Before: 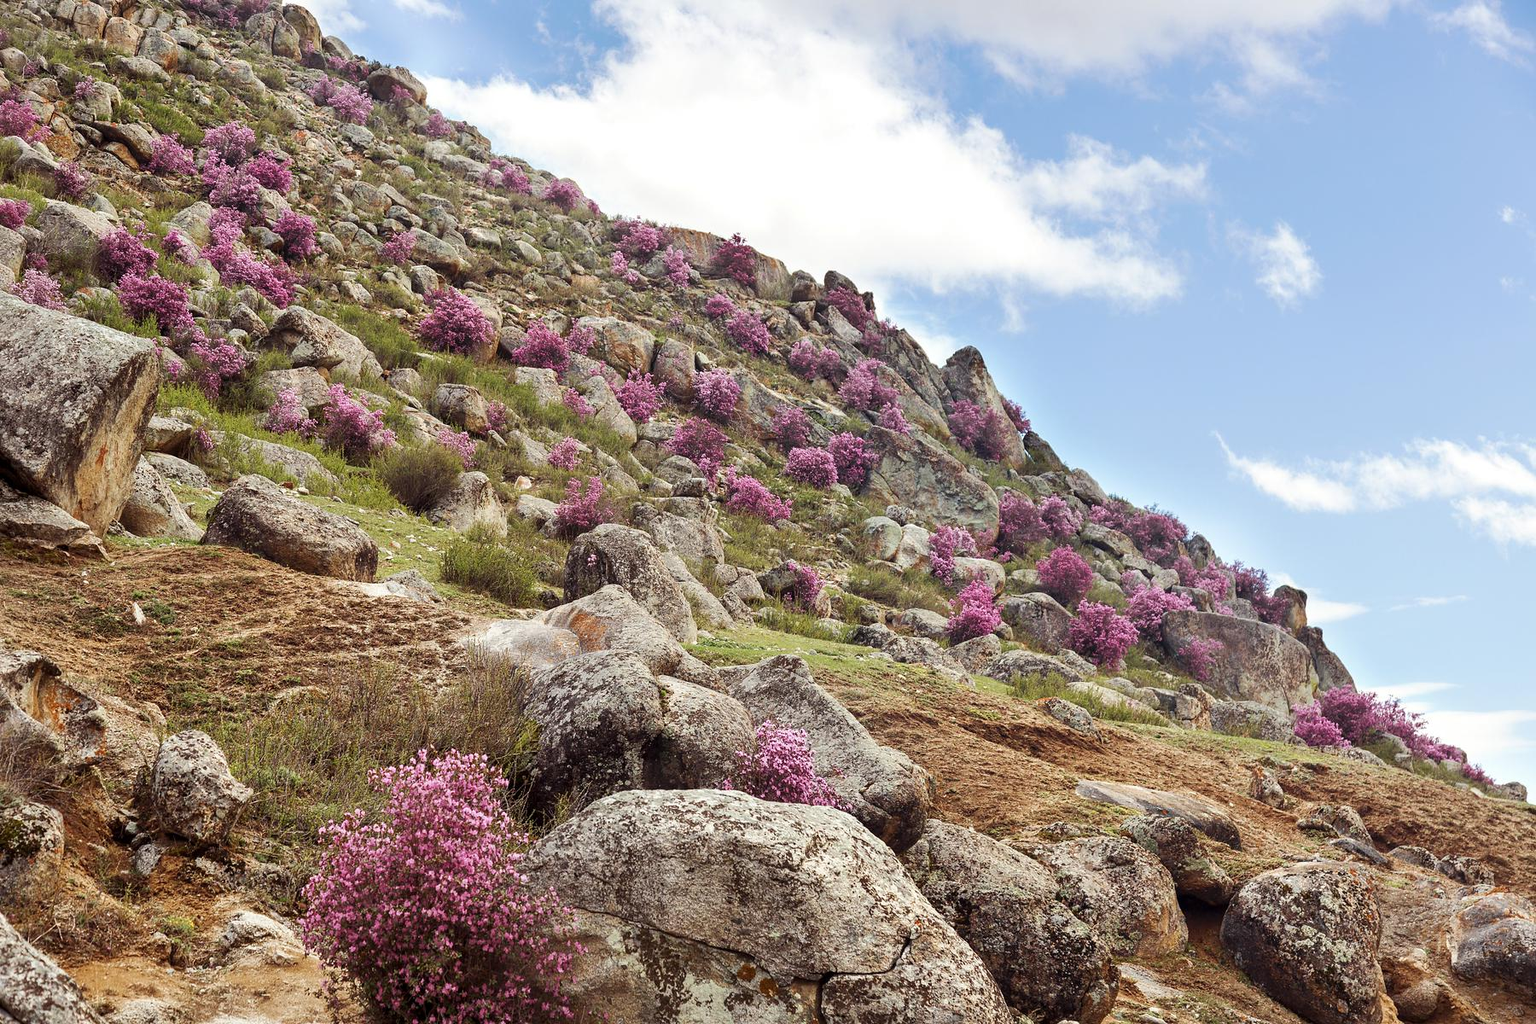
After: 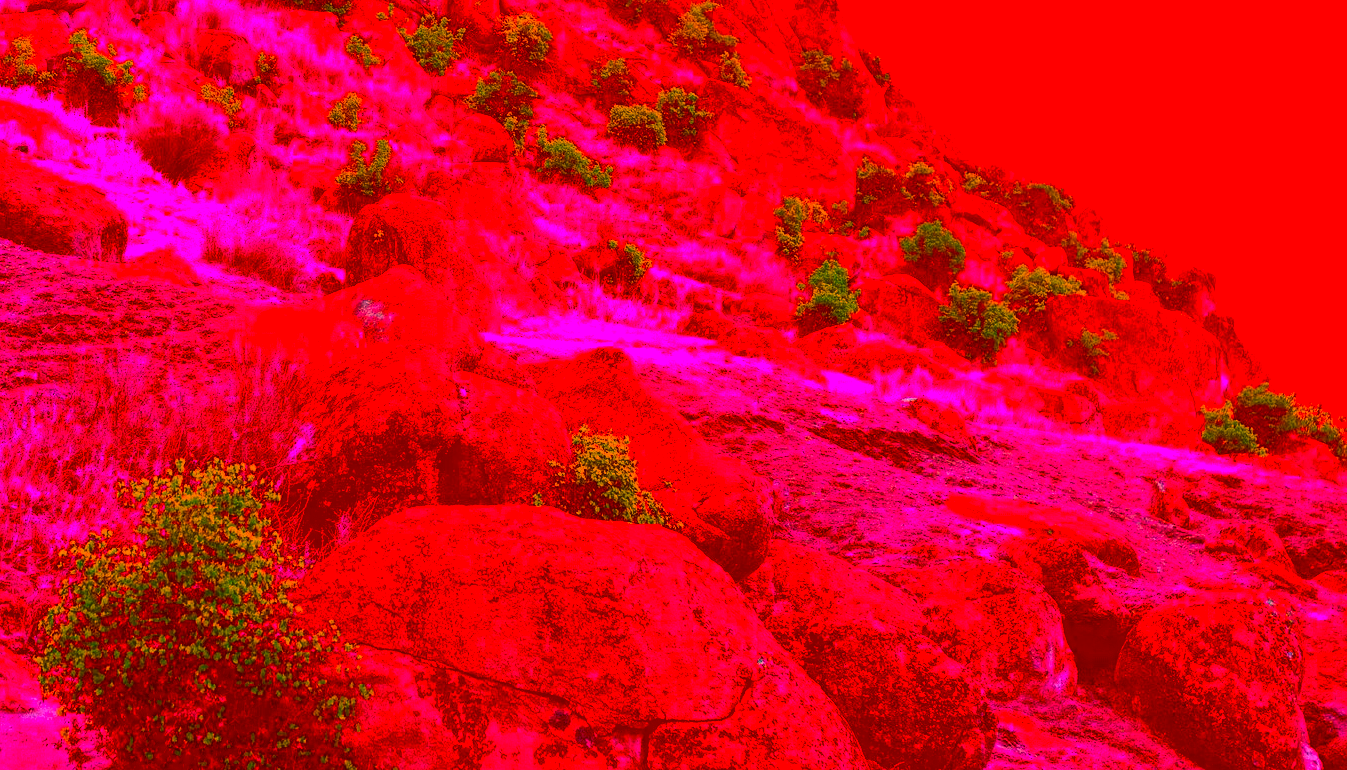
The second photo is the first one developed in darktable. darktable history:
color zones: curves: ch0 [(0, 0.48) (0.209, 0.398) (0.305, 0.332) (0.429, 0.493) (0.571, 0.5) (0.714, 0.5) (0.857, 0.5) (1, 0.48)]; ch1 [(0, 0.633) (0.143, 0.586) (0.286, 0.489) (0.429, 0.448) (0.571, 0.31) (0.714, 0.335) (0.857, 0.492) (1, 0.633)]; ch2 [(0, 0.448) (0.143, 0.498) (0.286, 0.5) (0.429, 0.5) (0.571, 0.5) (0.714, 0.5) (0.857, 0.5) (1, 0.448)]
contrast brightness saturation: contrast 0.097, brightness 0.028, saturation 0.094
color correction: highlights a* -39.01, highlights b* -39.85, shadows a* -39.64, shadows b* -39.21, saturation -2.97
crop and rotate: left 17.515%, top 35.009%, right 7.633%, bottom 0.809%
